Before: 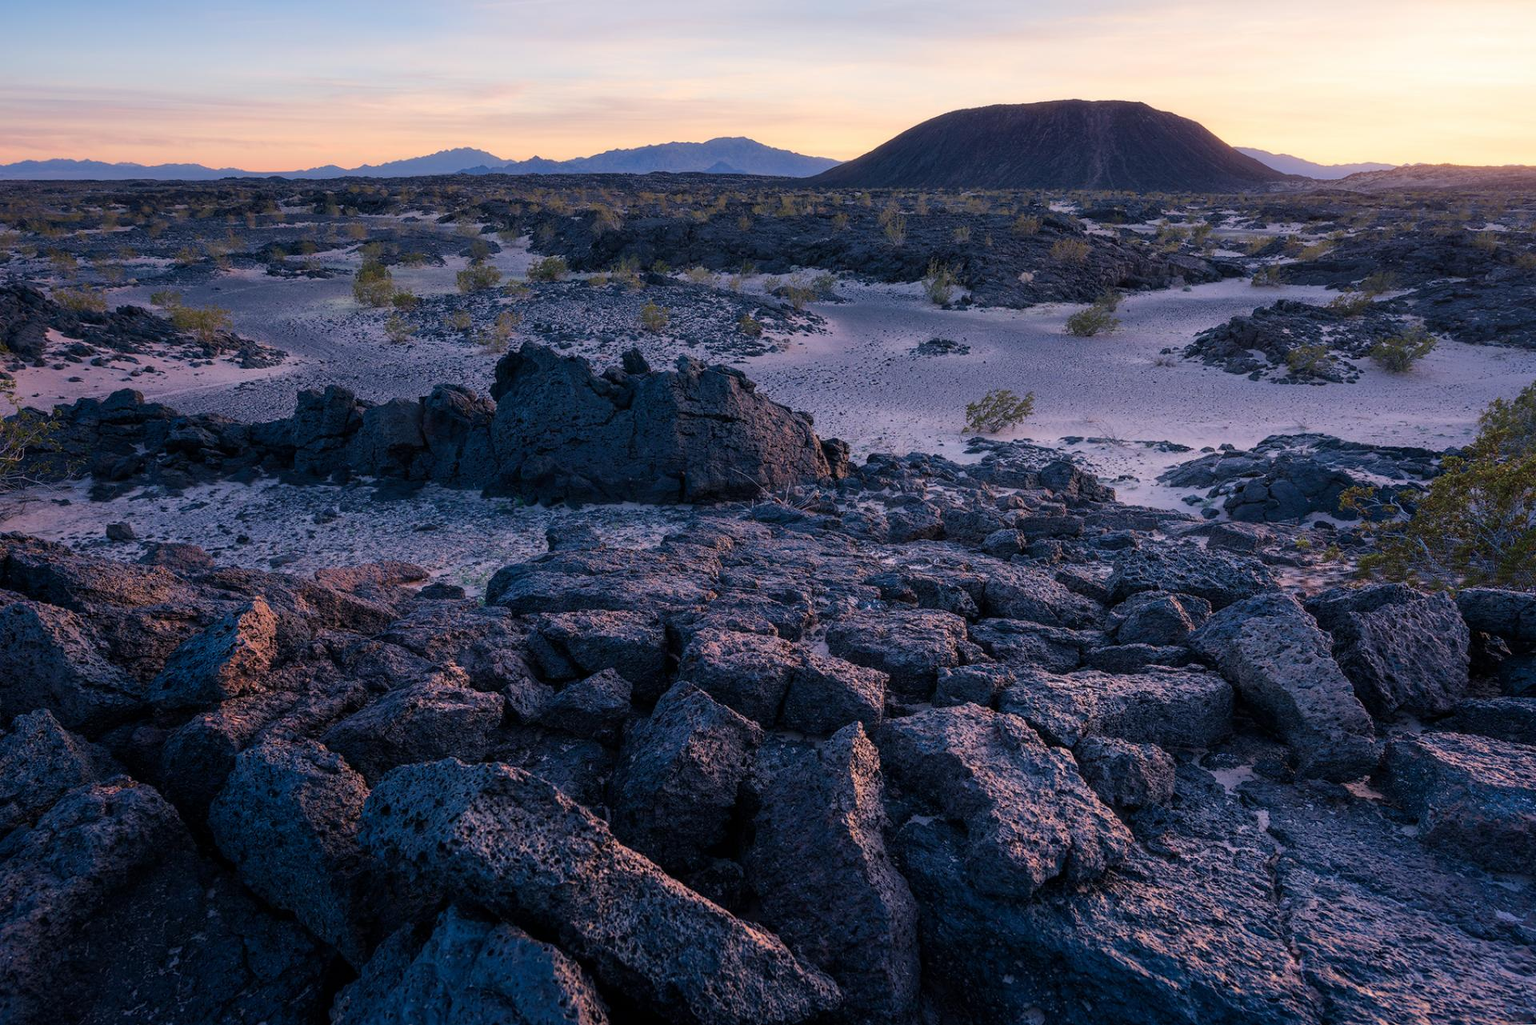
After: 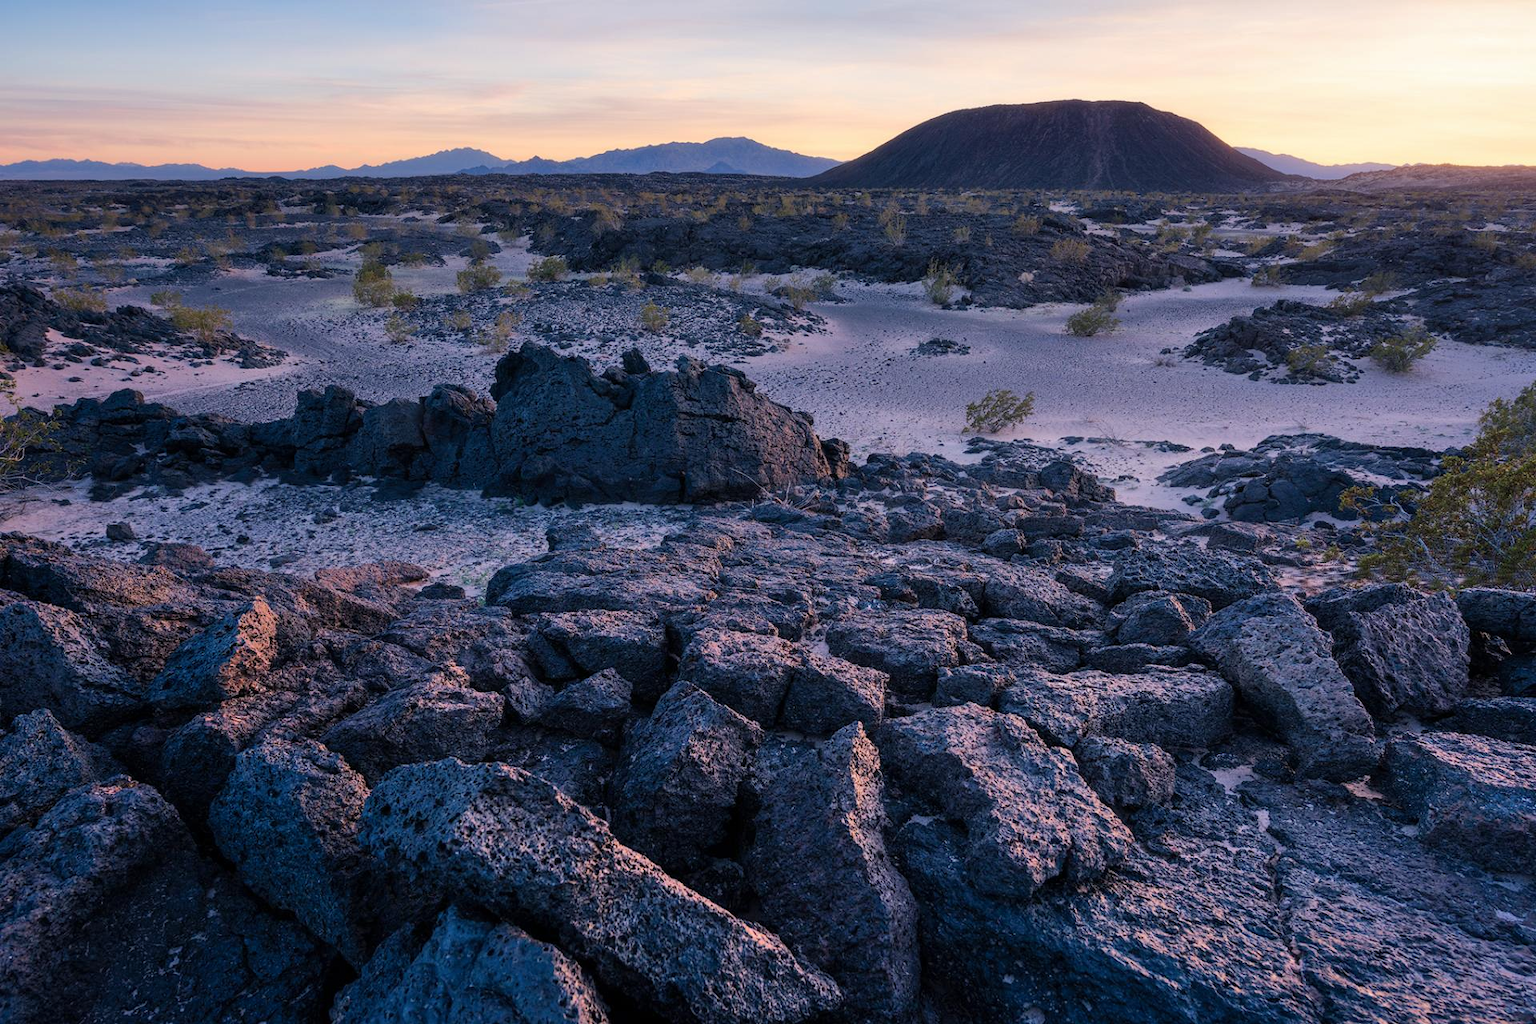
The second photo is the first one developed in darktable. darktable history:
shadows and highlights: shadows 37.34, highlights -27.46, soften with gaussian
